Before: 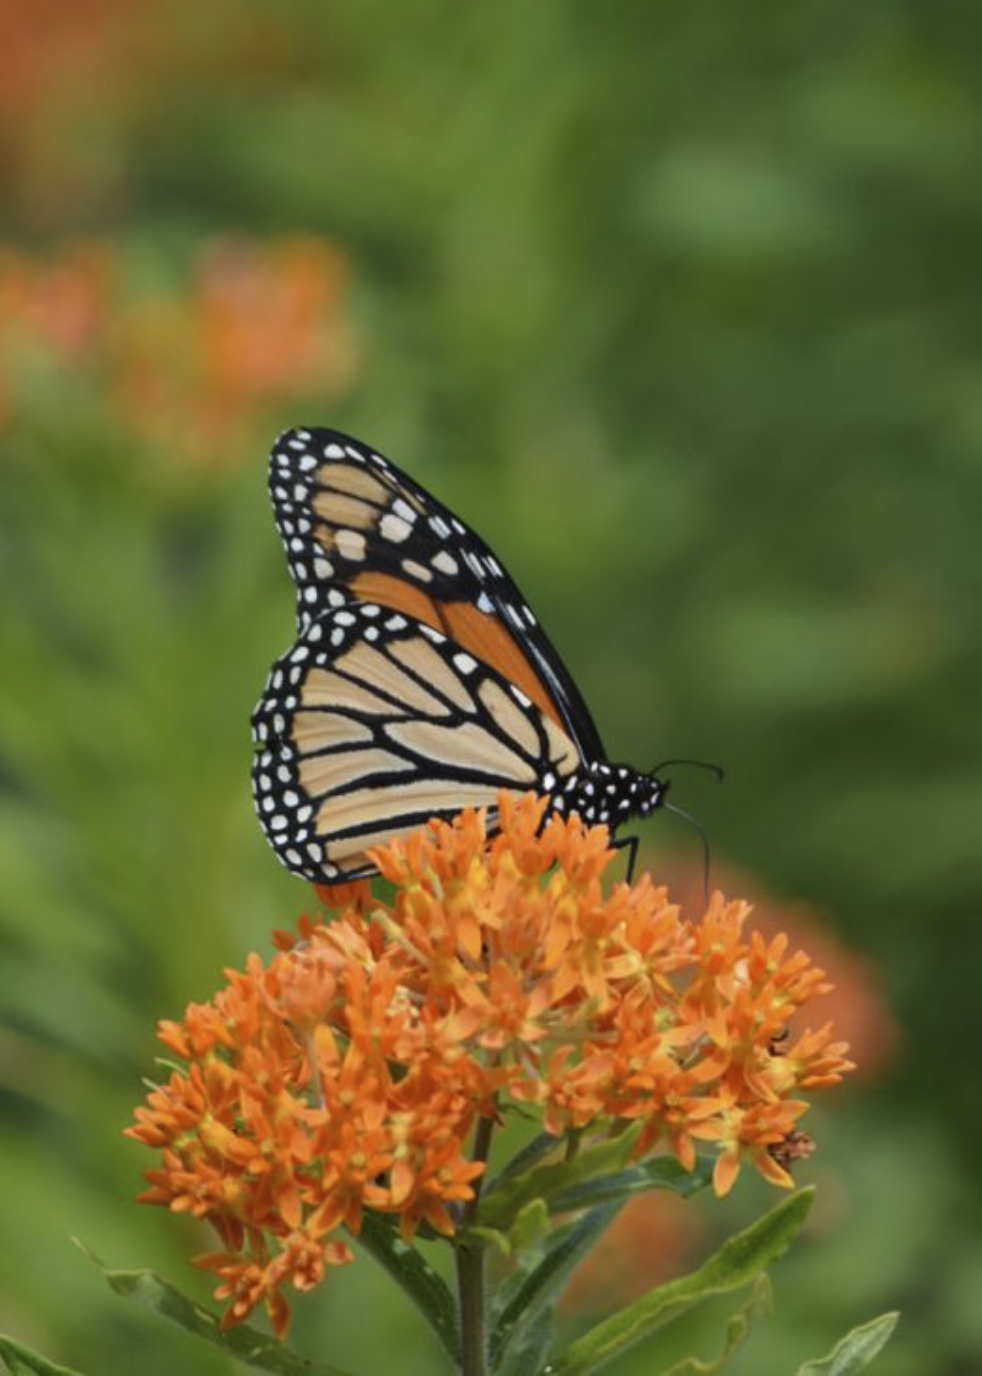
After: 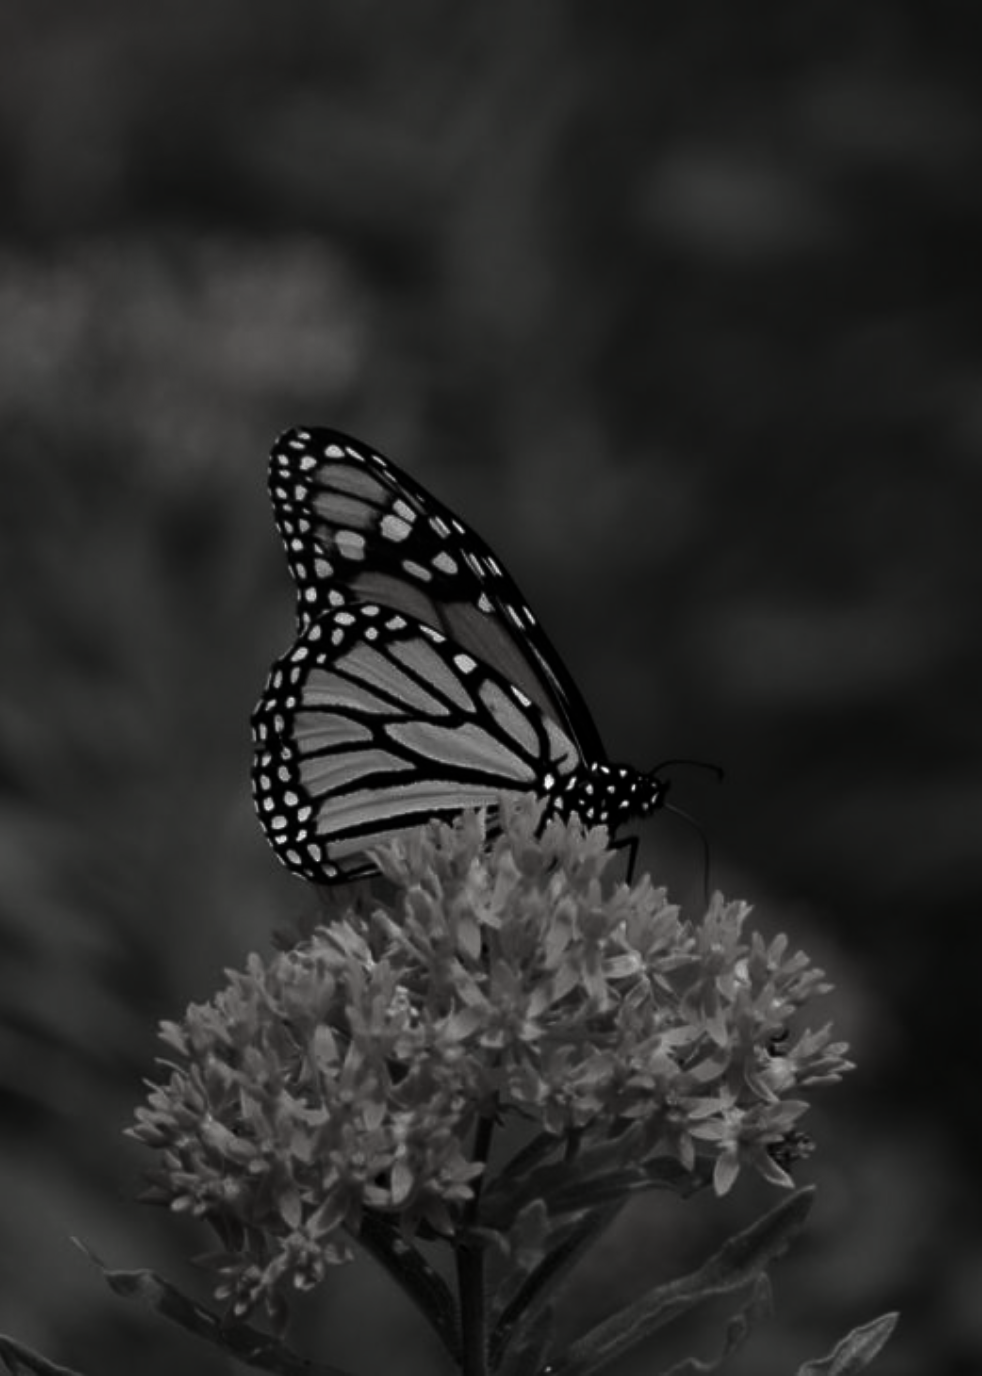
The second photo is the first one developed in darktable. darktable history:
contrast brightness saturation: contrast -0.028, brightness -0.608, saturation -0.981
sharpen: amount 0.208
